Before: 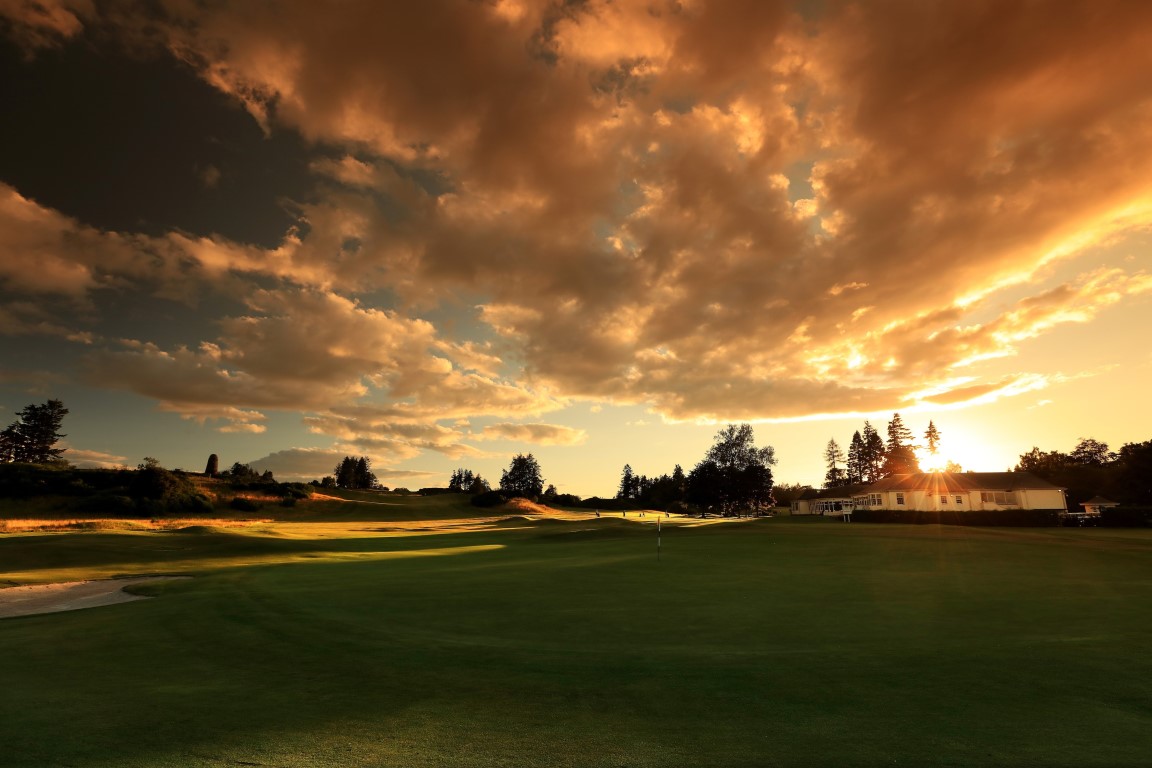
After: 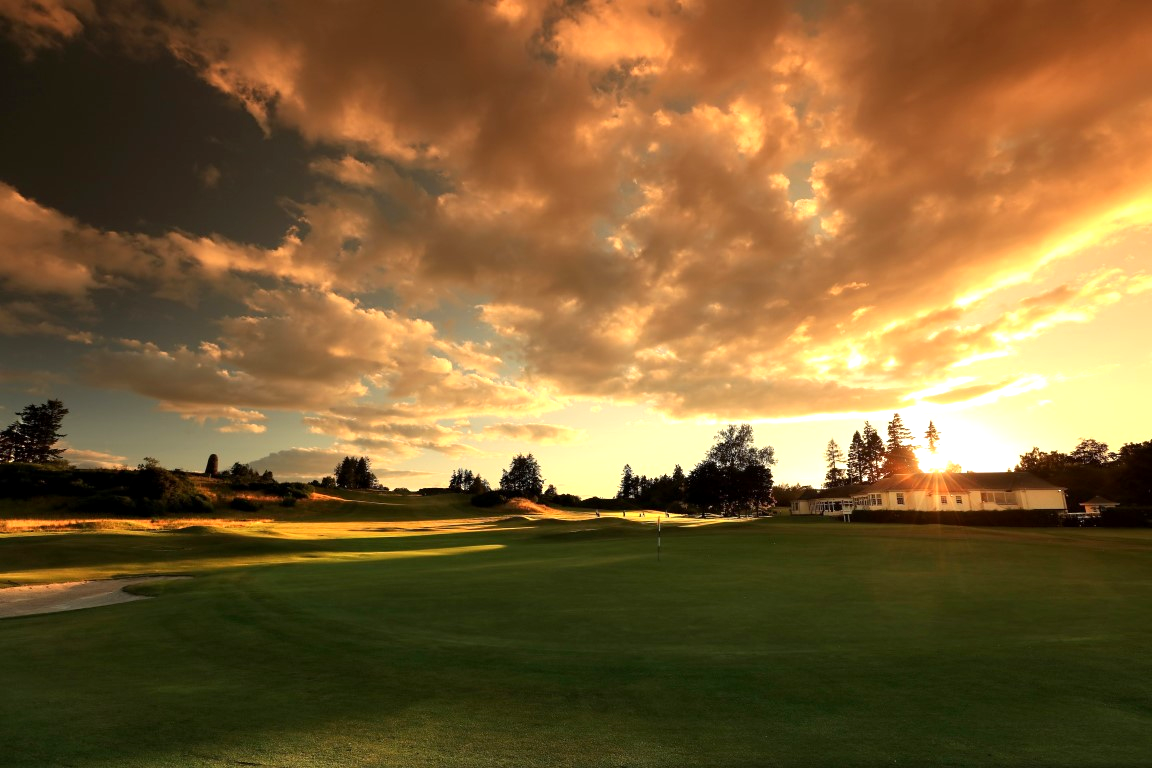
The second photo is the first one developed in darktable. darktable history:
exposure: black level correction 0.001, exposure 0.5 EV, compensate exposure bias true, compensate highlight preservation false
rotate and perspective: automatic cropping off
